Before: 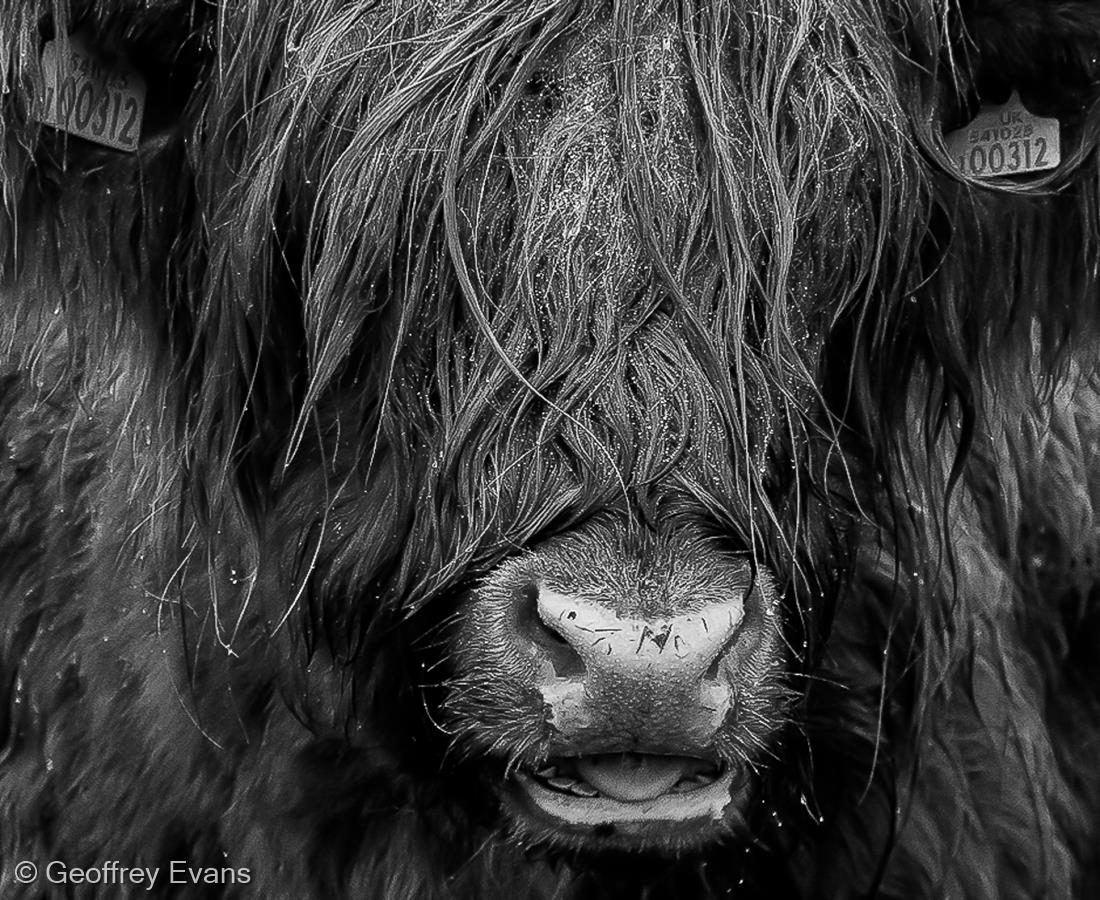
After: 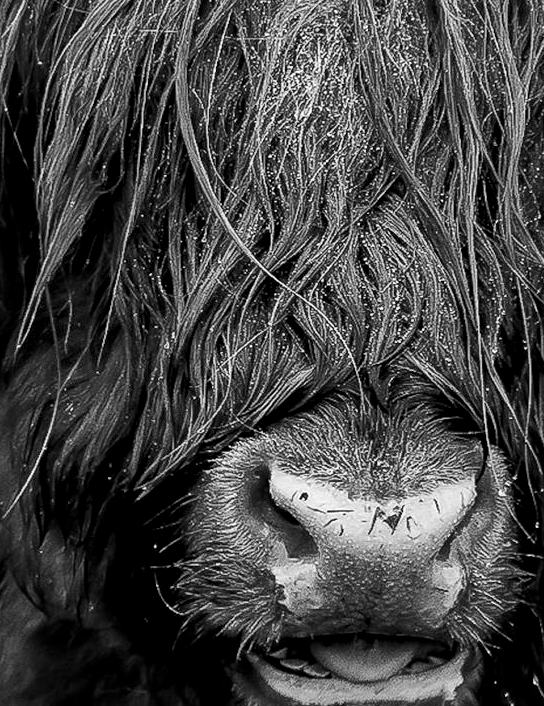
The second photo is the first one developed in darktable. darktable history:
local contrast: mode bilateral grid, contrast 50, coarseness 50, detail 150%, midtone range 0.2
crop and rotate: angle 0.02°, left 24.353%, top 13.219%, right 26.156%, bottom 8.224%
